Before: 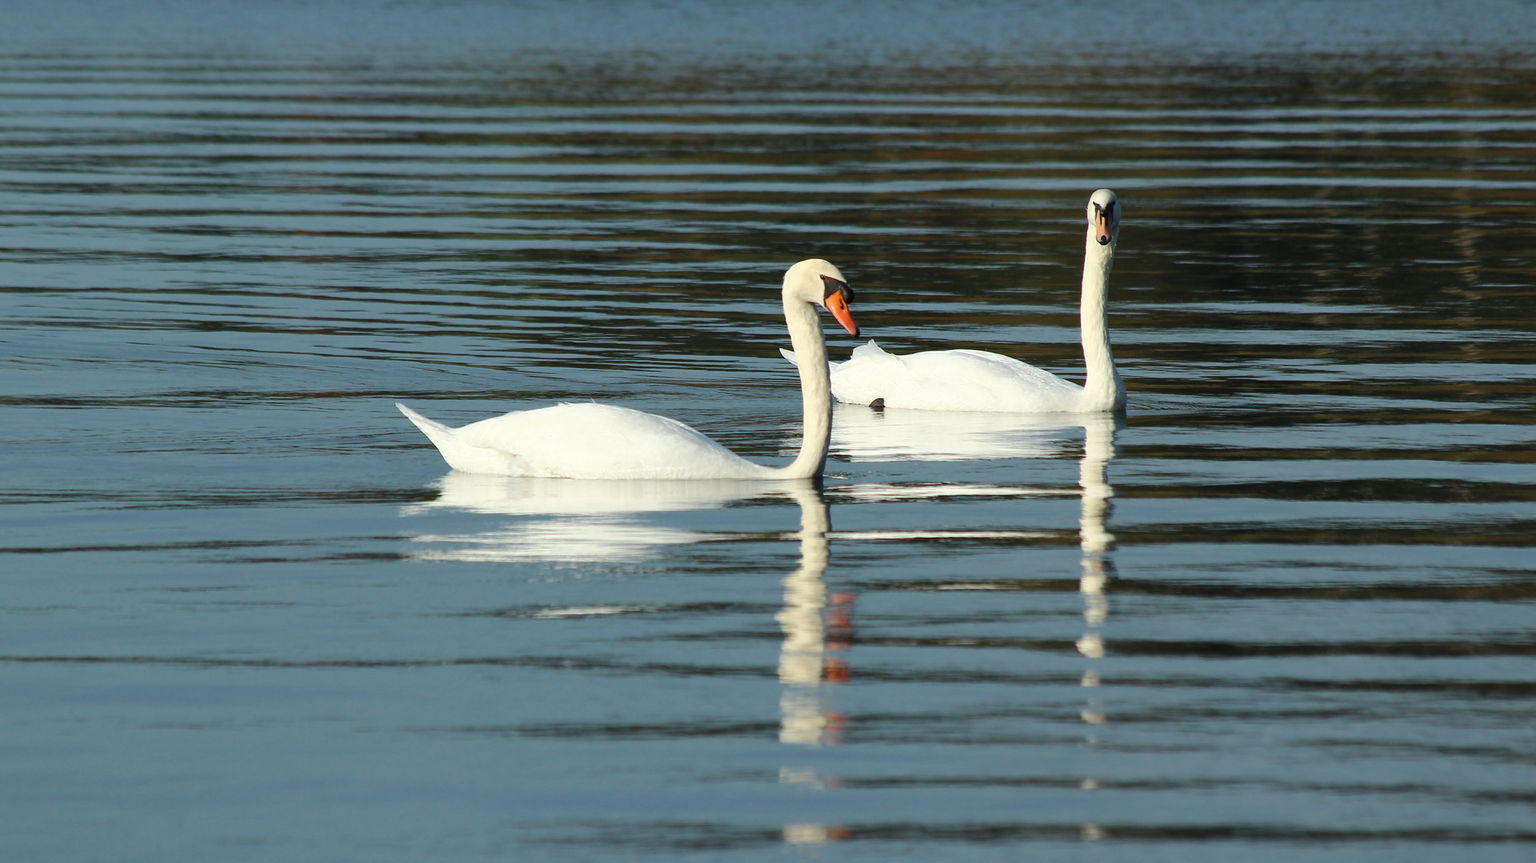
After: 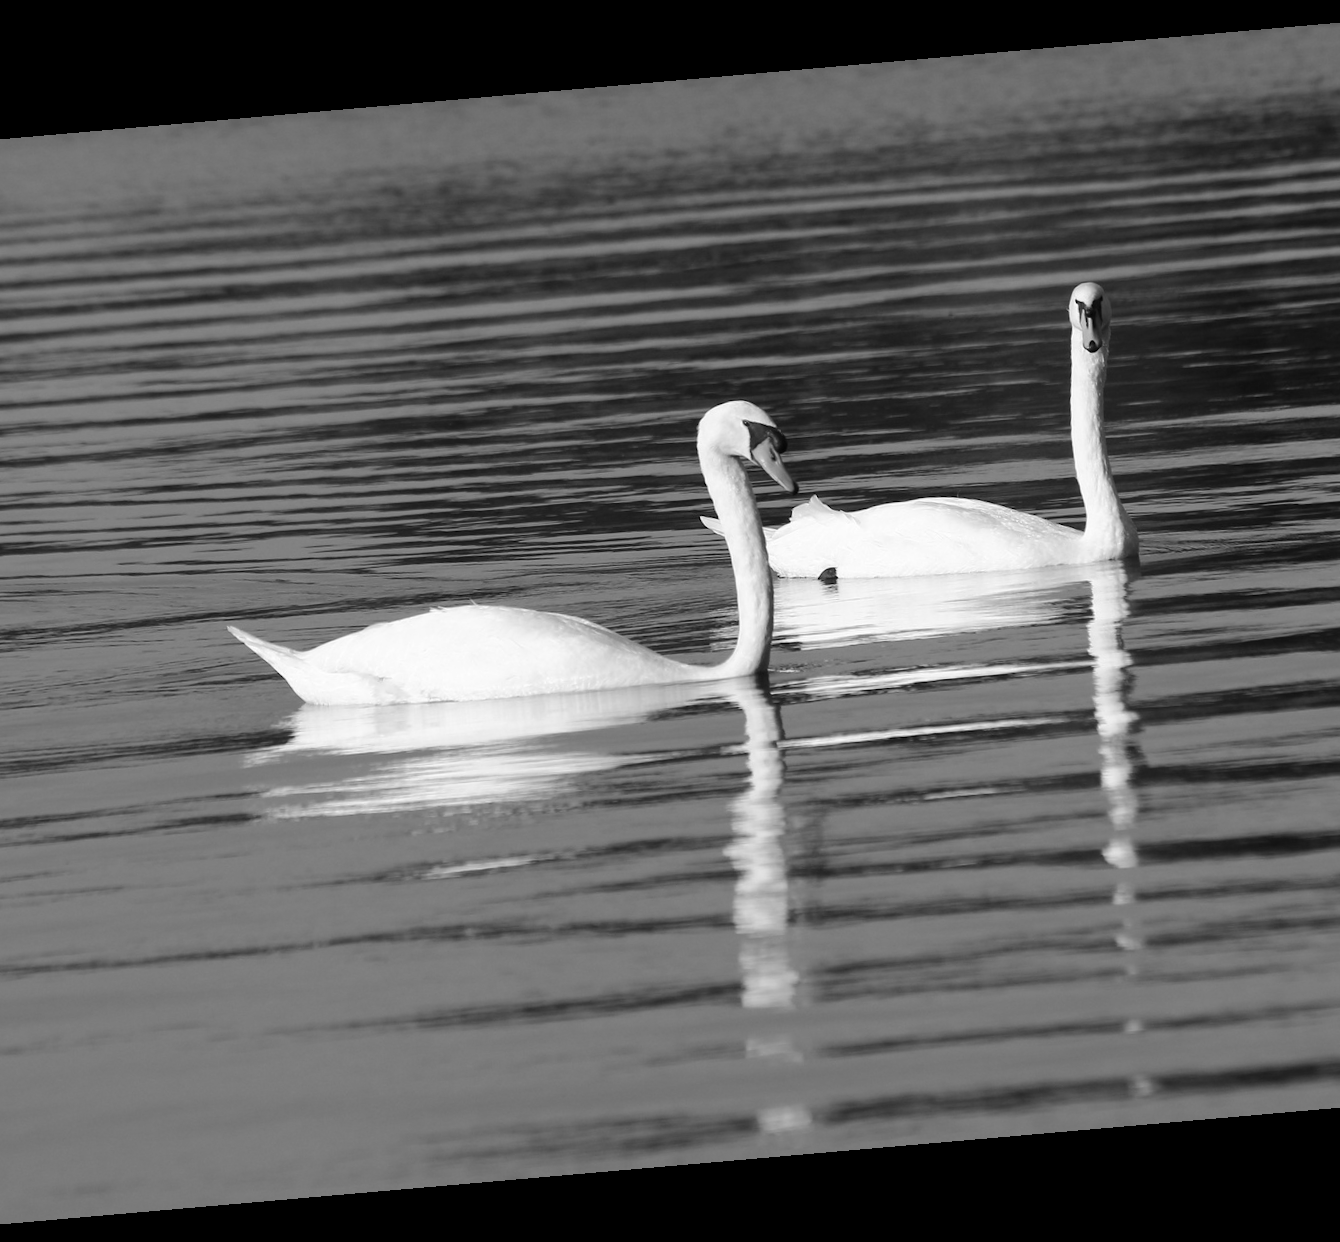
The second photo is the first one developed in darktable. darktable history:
crop and rotate: left 15.446%, right 17.836%
monochrome: on, module defaults
rotate and perspective: rotation -4.98°, automatic cropping off
